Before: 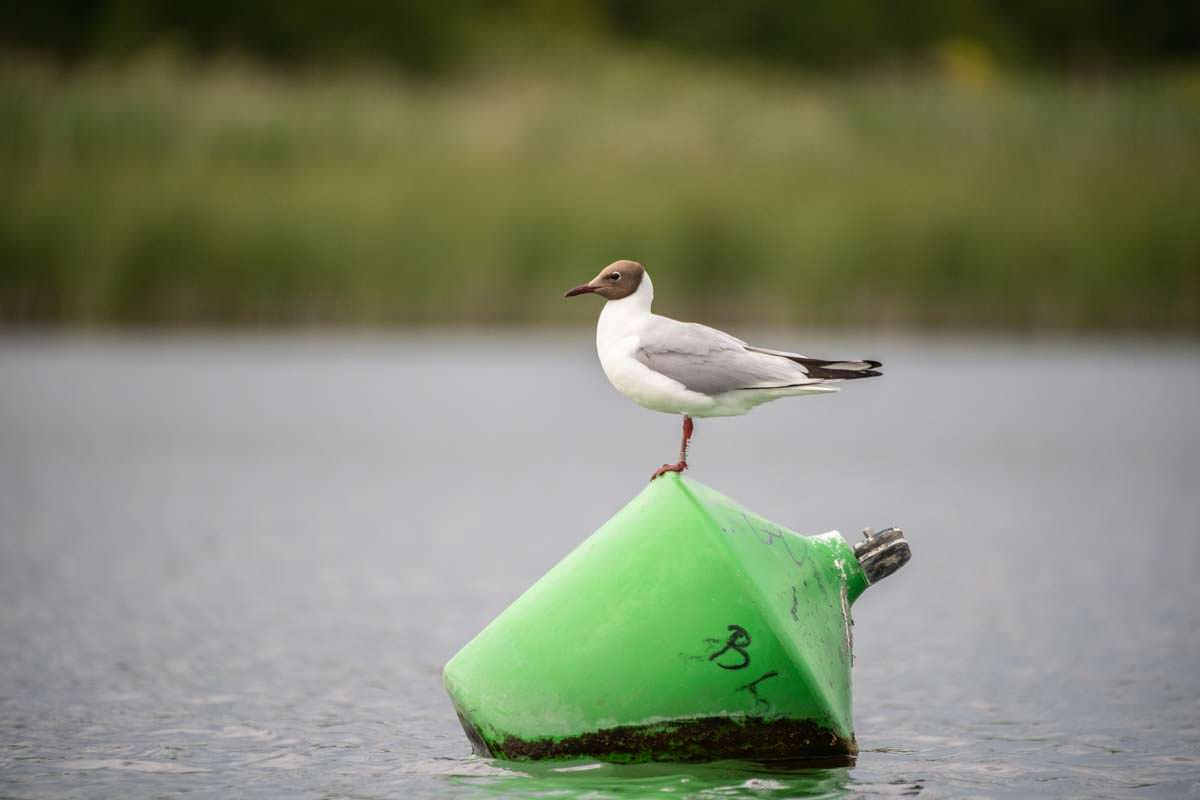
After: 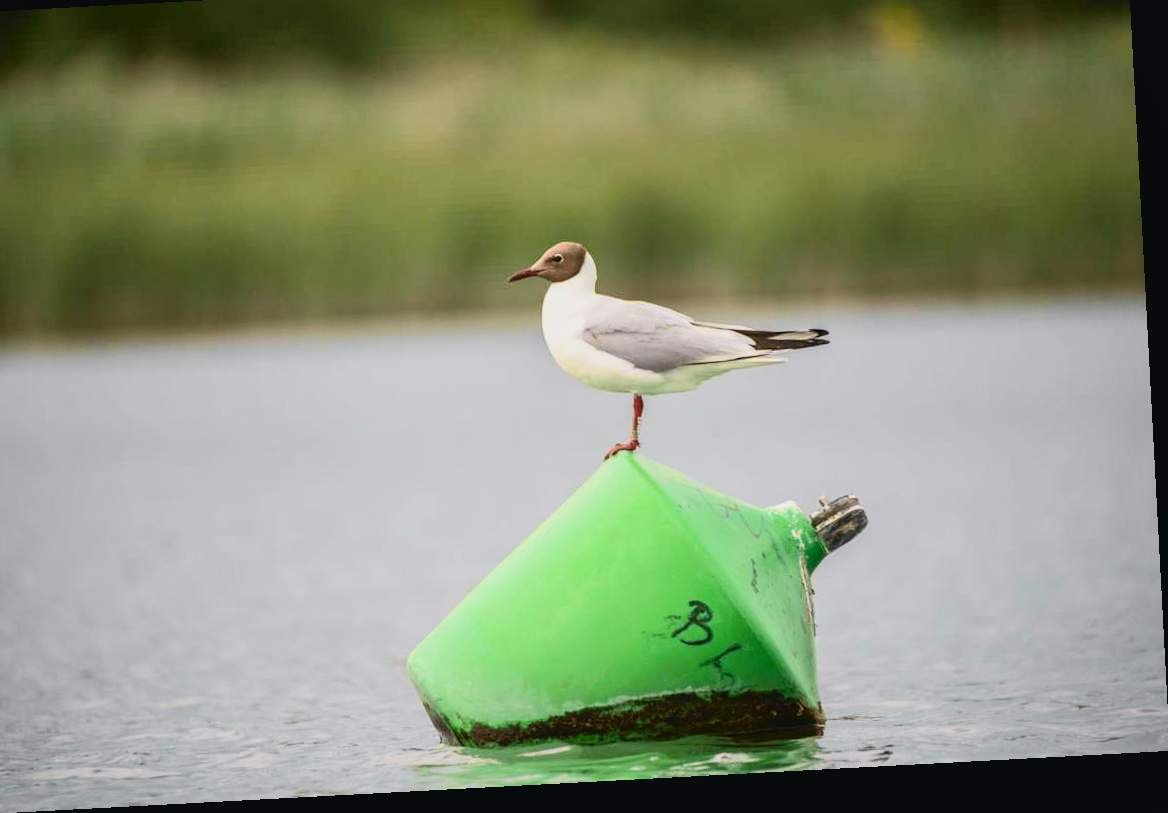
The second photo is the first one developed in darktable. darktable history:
tone curve: curves: ch0 [(0, 0.026) (0.181, 0.223) (0.405, 0.46) (0.456, 0.528) (0.634, 0.728) (0.877, 0.89) (0.984, 0.935)]; ch1 [(0, 0) (0.443, 0.43) (0.492, 0.488) (0.566, 0.579) (0.595, 0.625) (0.65, 0.657) (0.696, 0.725) (1, 1)]; ch2 [(0, 0) (0.33, 0.301) (0.421, 0.443) (0.447, 0.489) (0.495, 0.494) (0.537, 0.57) (0.586, 0.591) (0.663, 0.686) (1, 1)], color space Lab, independent channels, preserve colors none
crop and rotate: angle 3.06°, left 5.802%, top 5.721%
shadows and highlights: radius 126.71, shadows 30.33, highlights -31.13, highlights color adjustment 52.96%, low approximation 0.01, soften with gaussian
